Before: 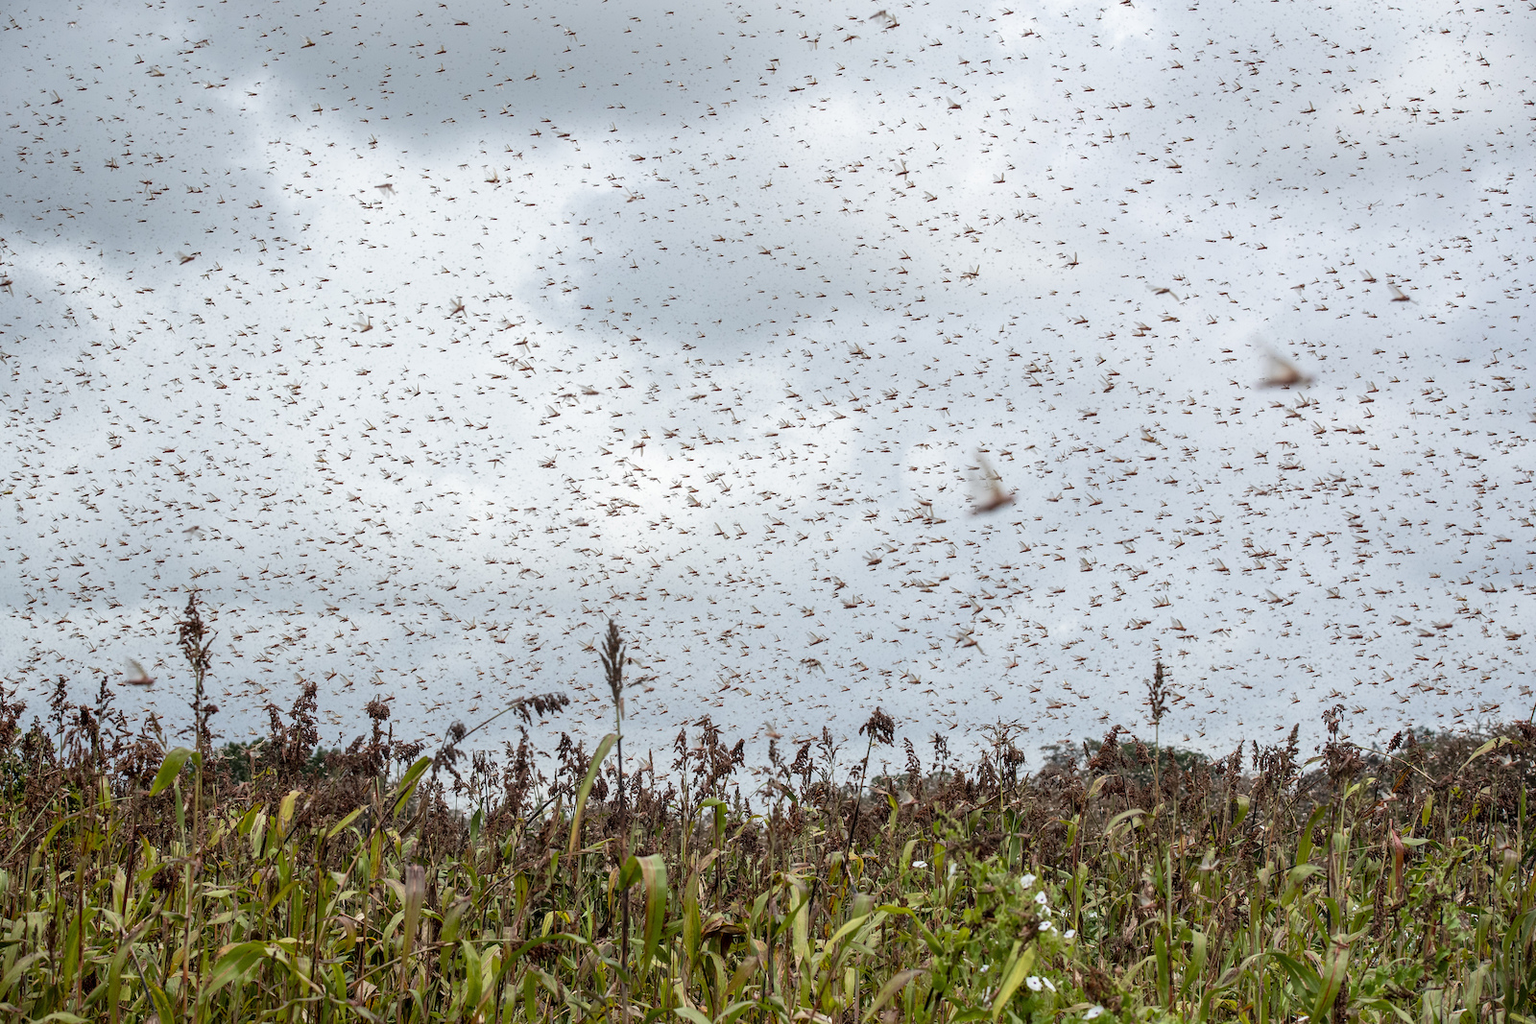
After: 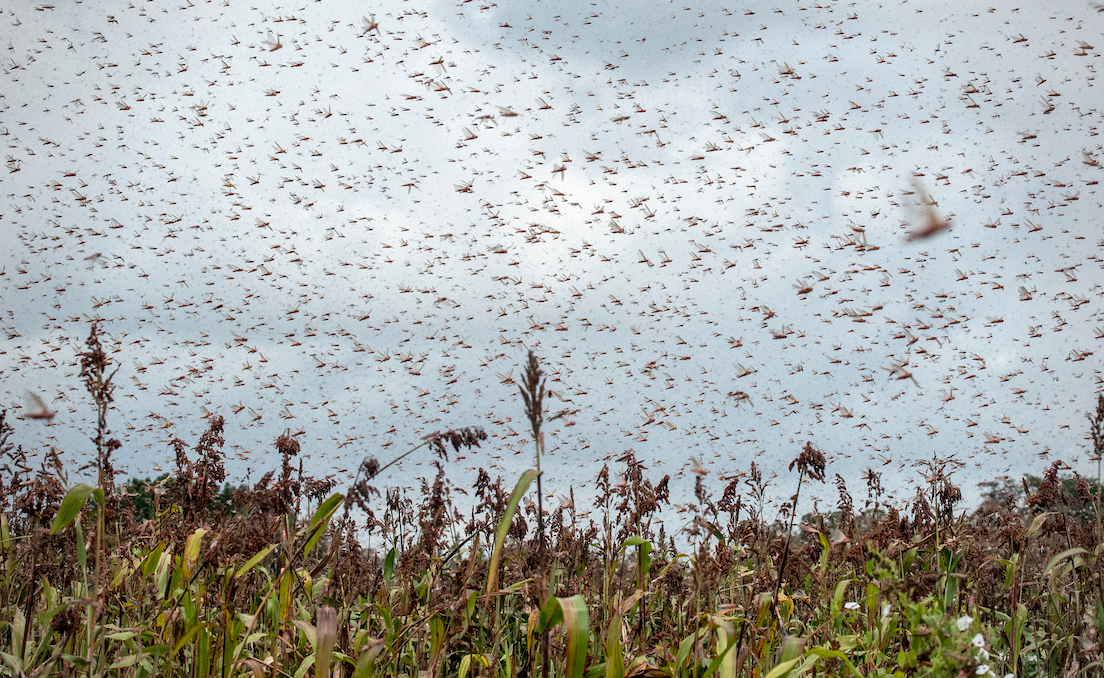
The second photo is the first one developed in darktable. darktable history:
vignetting: fall-off radius 62.99%
crop: left 6.65%, top 27.715%, right 24.302%, bottom 8.661%
